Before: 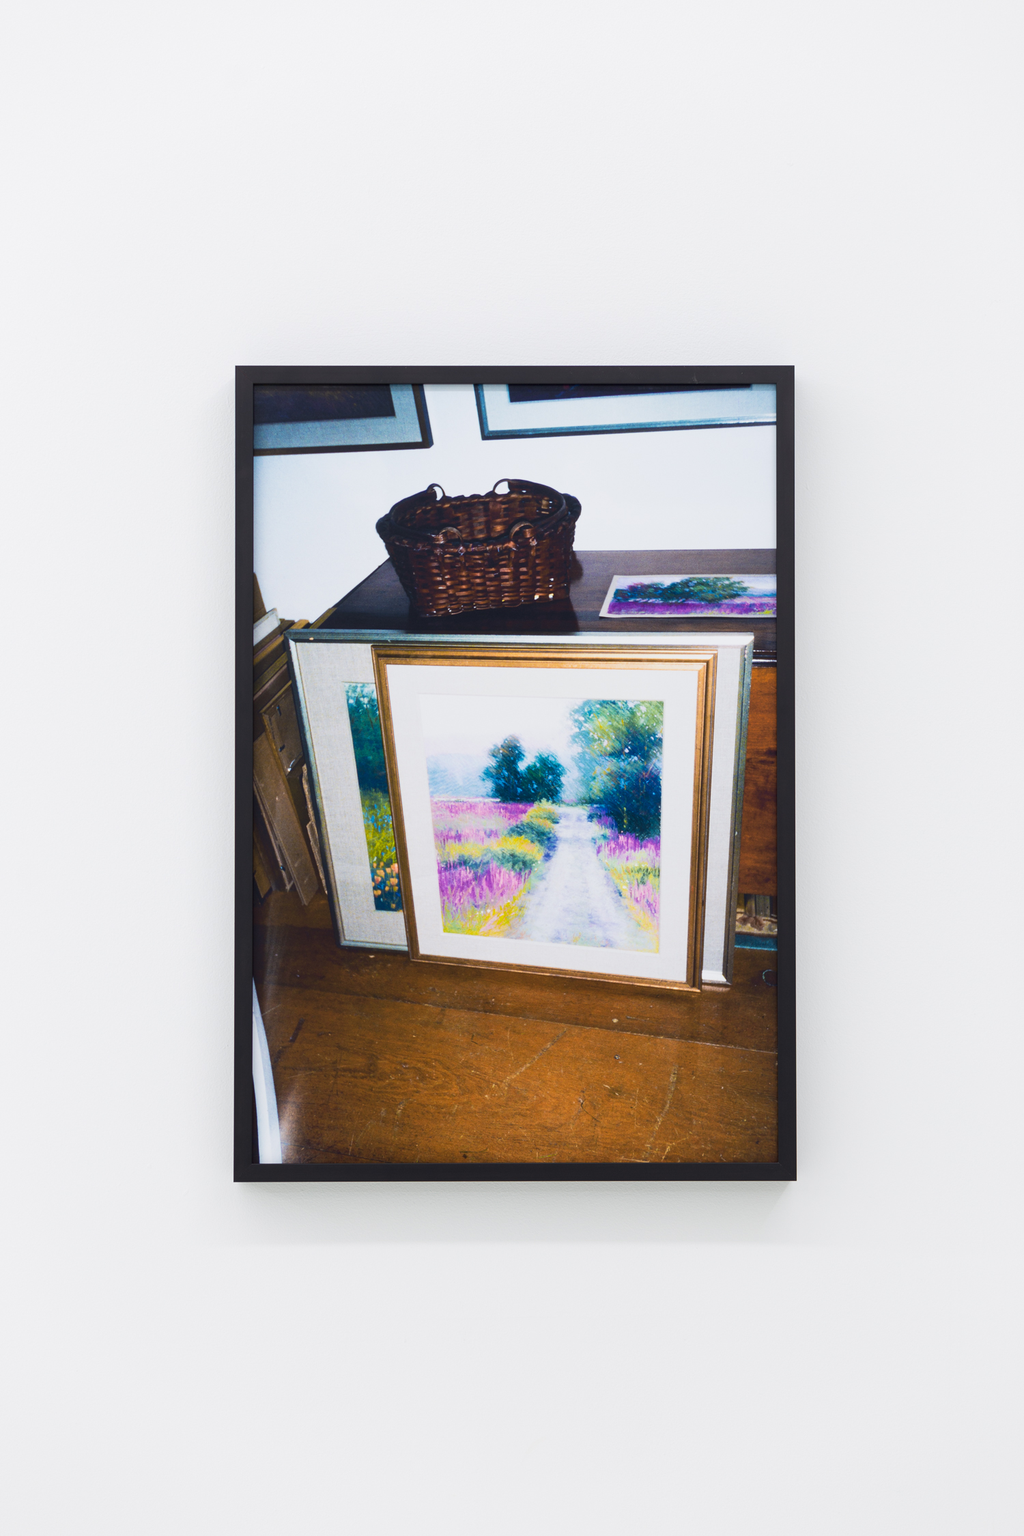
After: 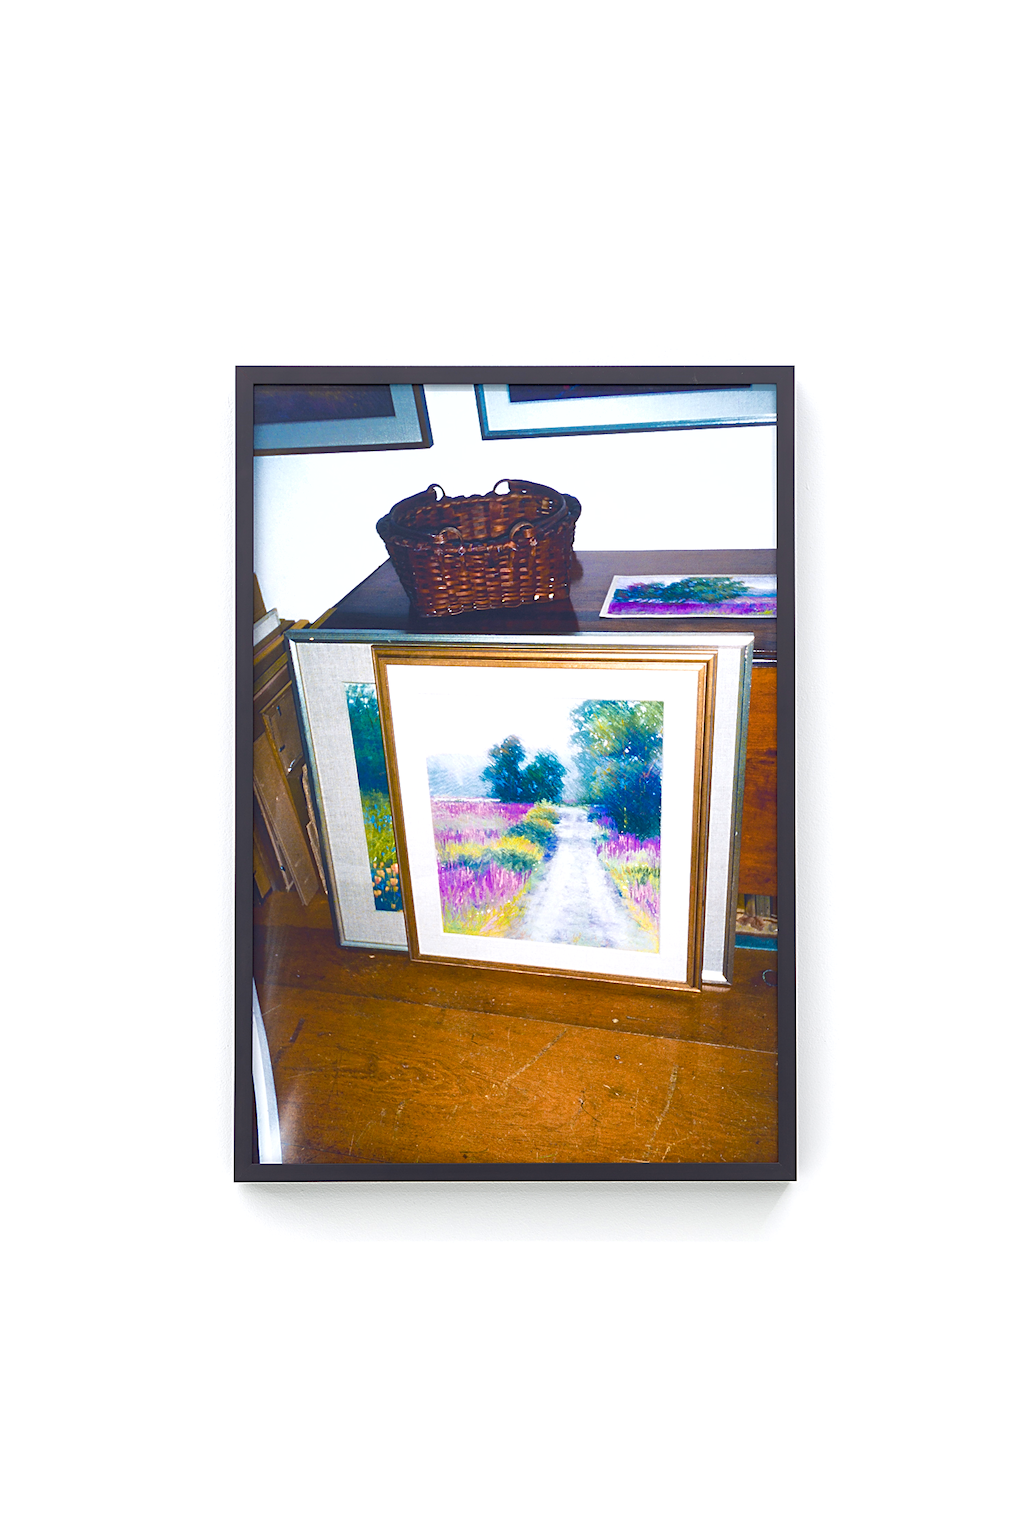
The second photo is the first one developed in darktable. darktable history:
color balance rgb: perceptual saturation grading › global saturation 20%, perceptual saturation grading › highlights -50%, perceptual saturation grading › shadows 30%, perceptual brilliance grading › global brilliance 10%, perceptual brilliance grading › shadows 15%
sharpen: on, module defaults
shadows and highlights: on, module defaults
